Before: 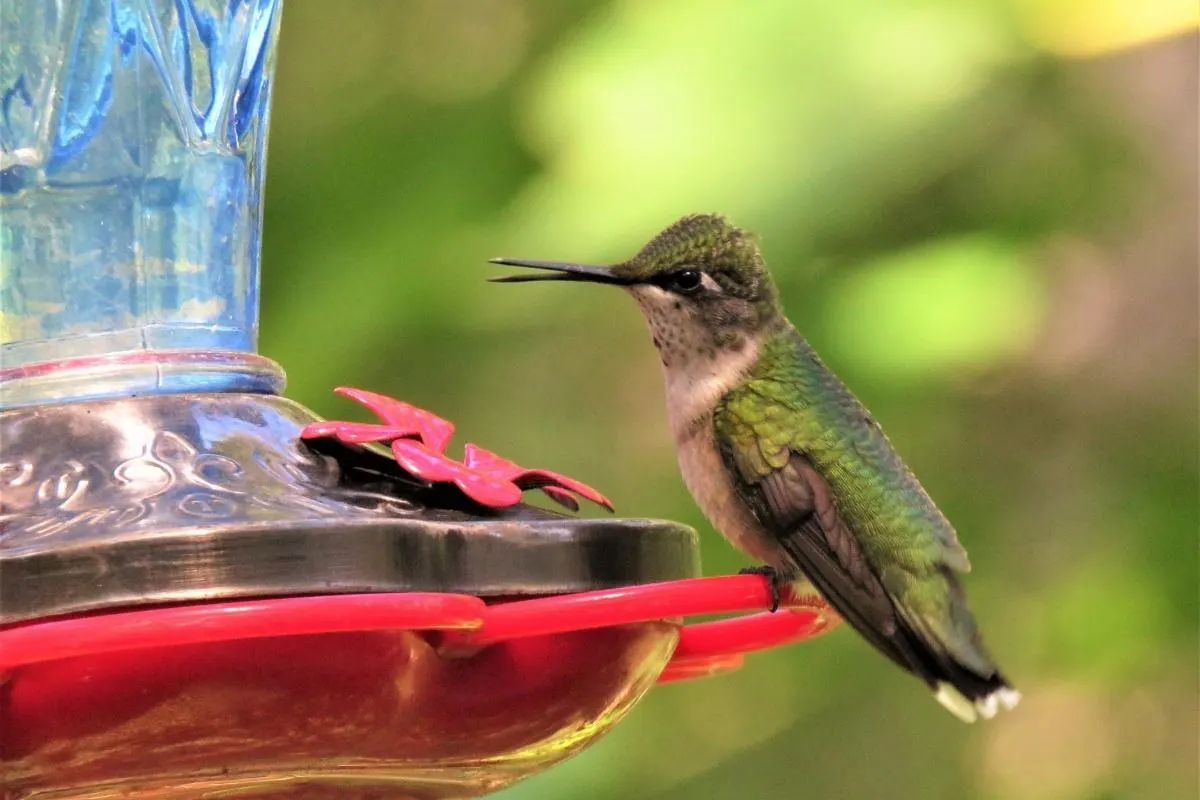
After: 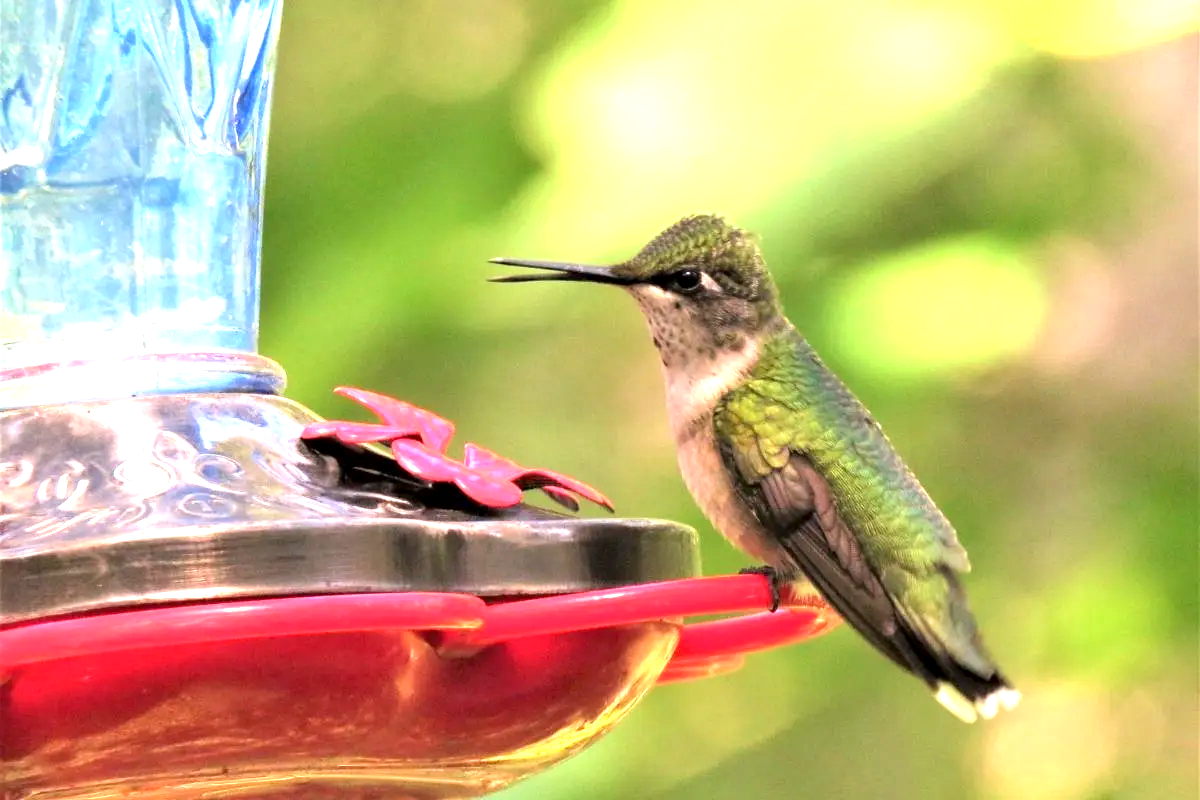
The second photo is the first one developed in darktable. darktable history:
exposure: black level correction 0.001, exposure 1.117 EV, compensate exposure bias true, compensate highlight preservation false
